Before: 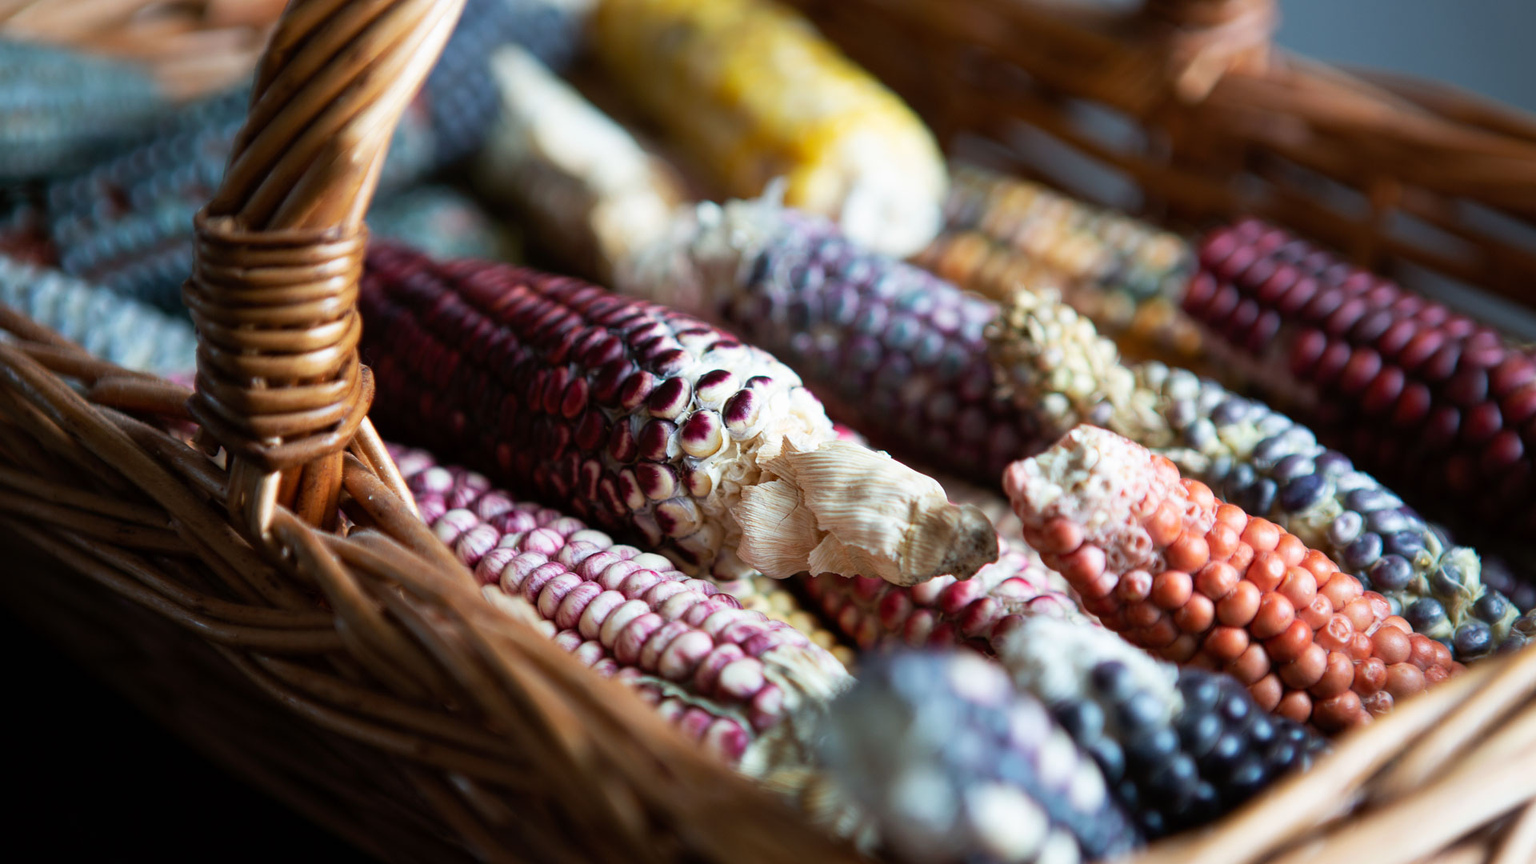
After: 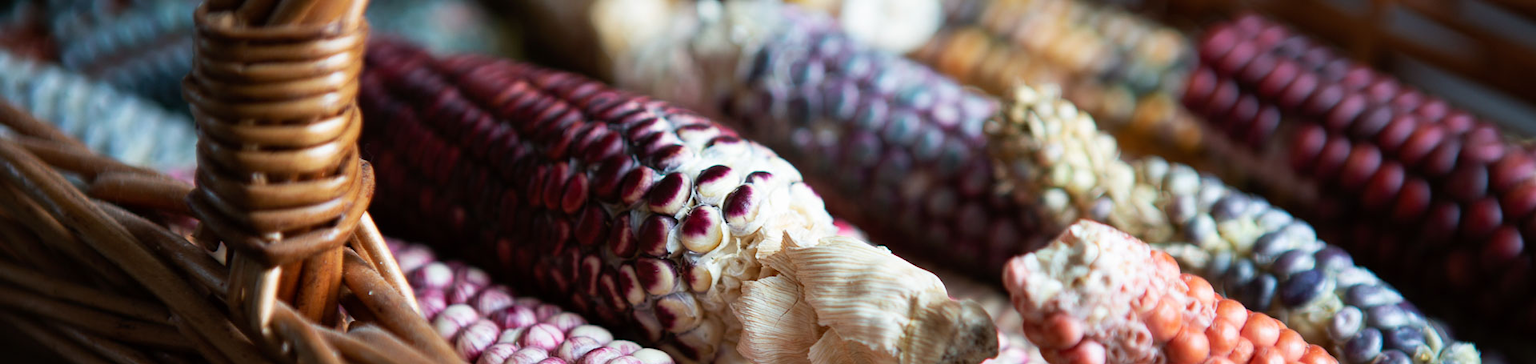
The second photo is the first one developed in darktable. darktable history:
crop and rotate: top 23.782%, bottom 33.987%
